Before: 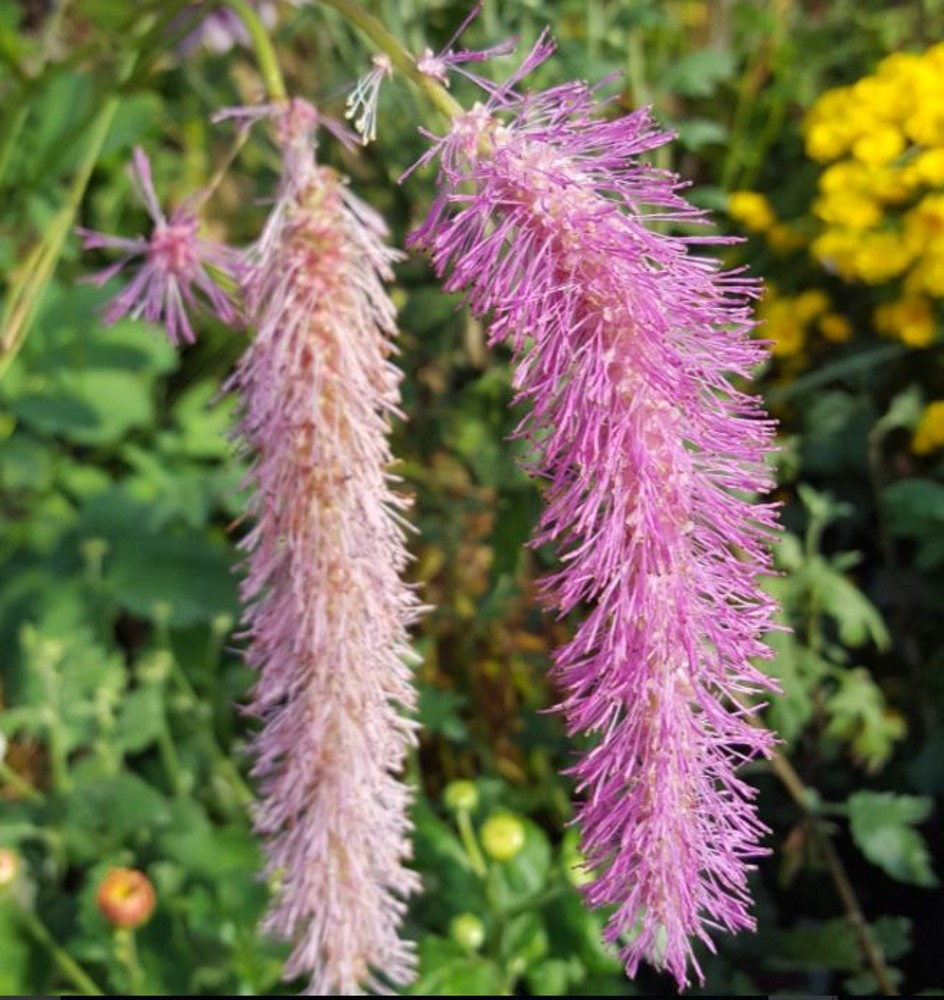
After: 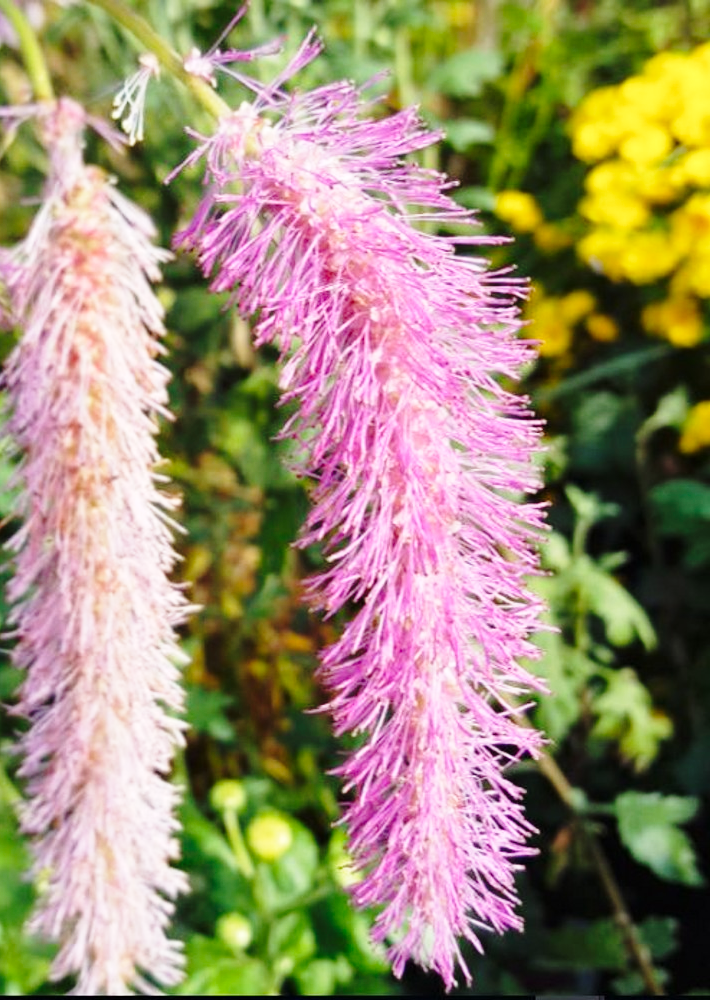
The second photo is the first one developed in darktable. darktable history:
base curve: curves: ch0 [(0, 0) (0.028, 0.03) (0.121, 0.232) (0.46, 0.748) (0.859, 0.968) (1, 1)], preserve colors none
crop and rotate: left 24.725%
